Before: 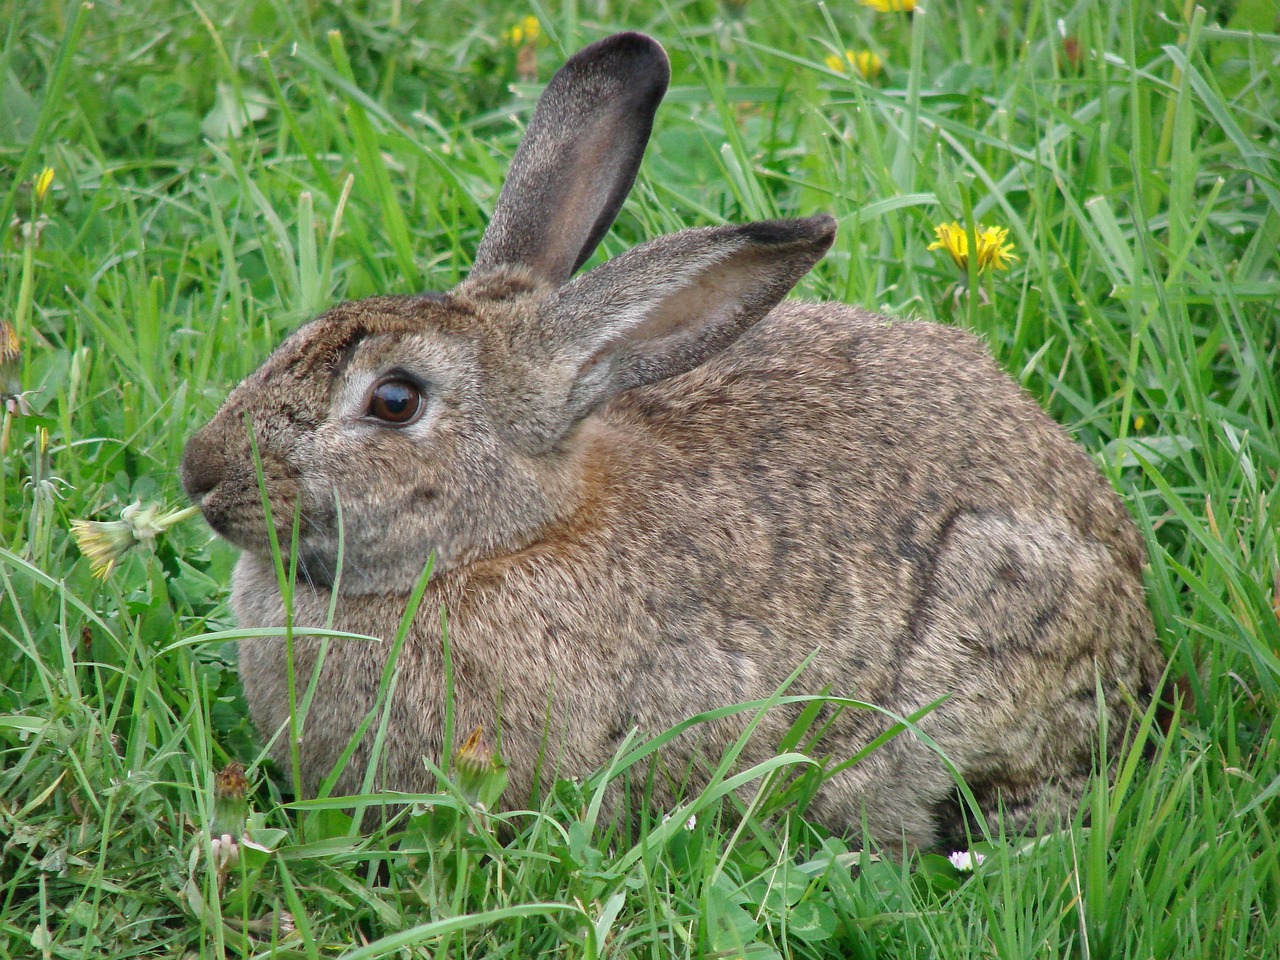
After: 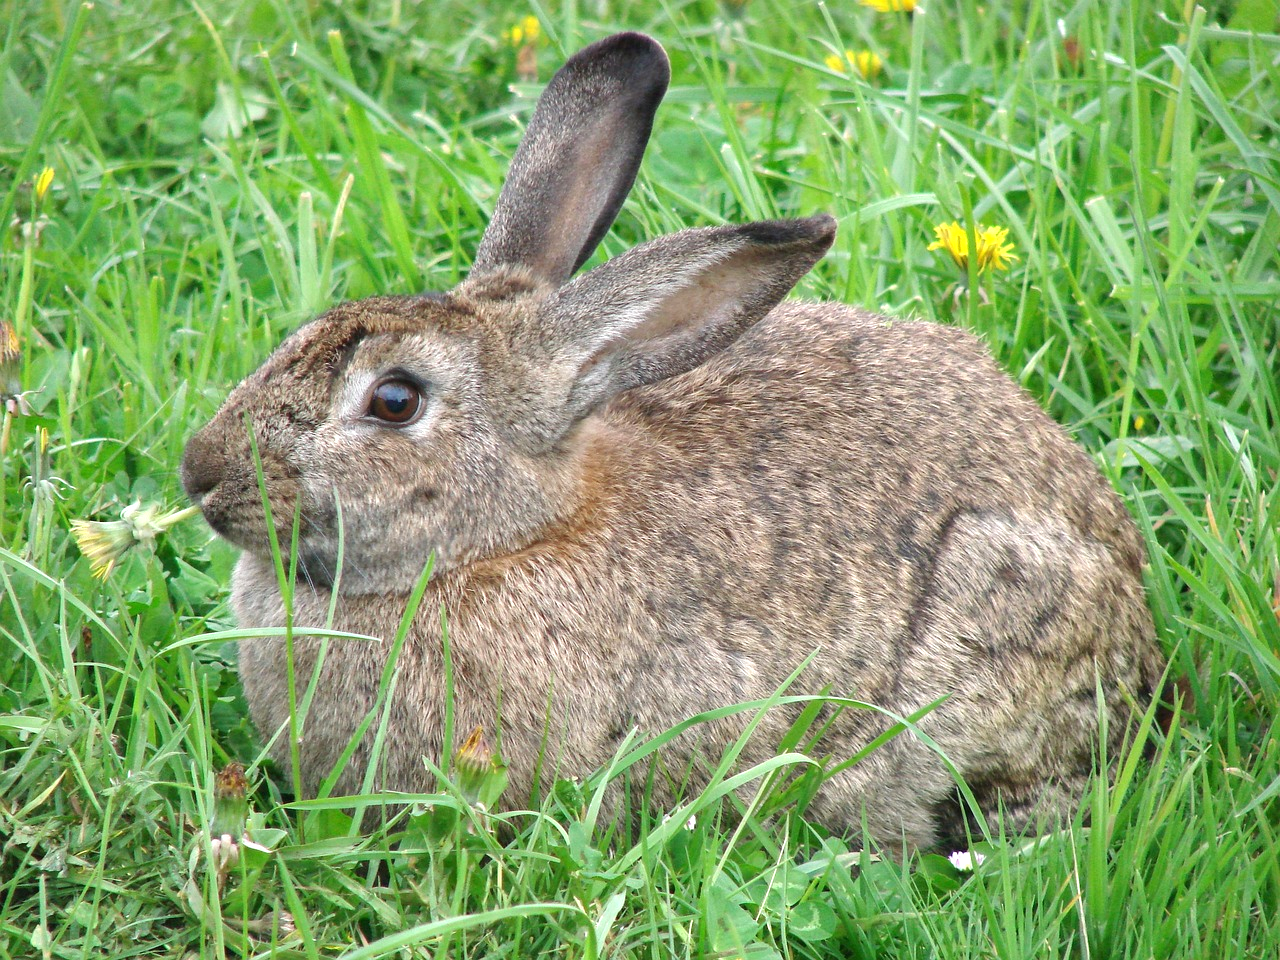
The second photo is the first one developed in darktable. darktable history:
exposure: black level correction 0, exposure 0.591 EV, compensate exposure bias true, compensate highlight preservation false
